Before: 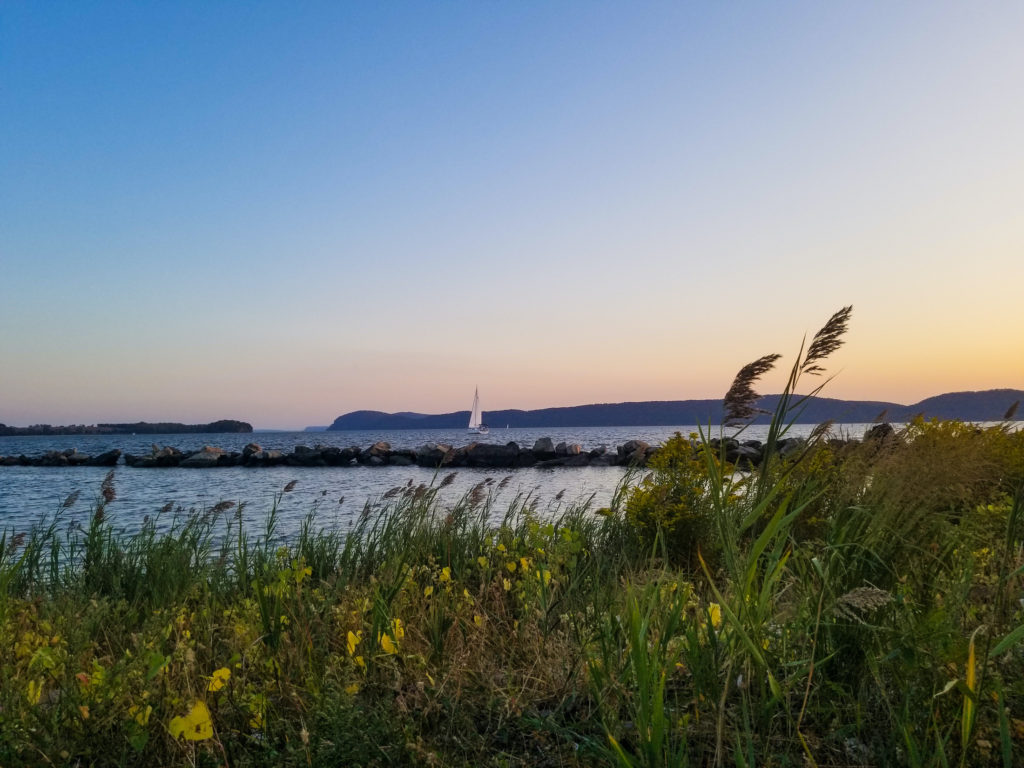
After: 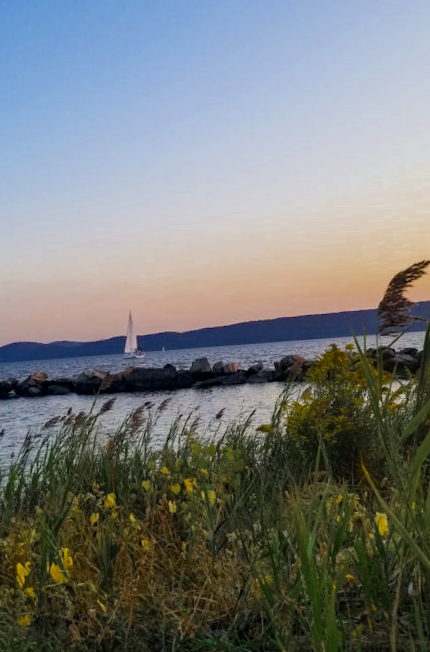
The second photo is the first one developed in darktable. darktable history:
rotate and perspective: rotation -3.52°, crop left 0.036, crop right 0.964, crop top 0.081, crop bottom 0.919
color zones: curves: ch0 [(0.11, 0.396) (0.195, 0.36) (0.25, 0.5) (0.303, 0.412) (0.357, 0.544) (0.75, 0.5) (0.967, 0.328)]; ch1 [(0, 0.468) (0.112, 0.512) (0.202, 0.6) (0.25, 0.5) (0.307, 0.352) (0.357, 0.544) (0.75, 0.5) (0.963, 0.524)]
crop: left 33.452%, top 6.025%, right 23.155%
haze removal: compatibility mode true, adaptive false
